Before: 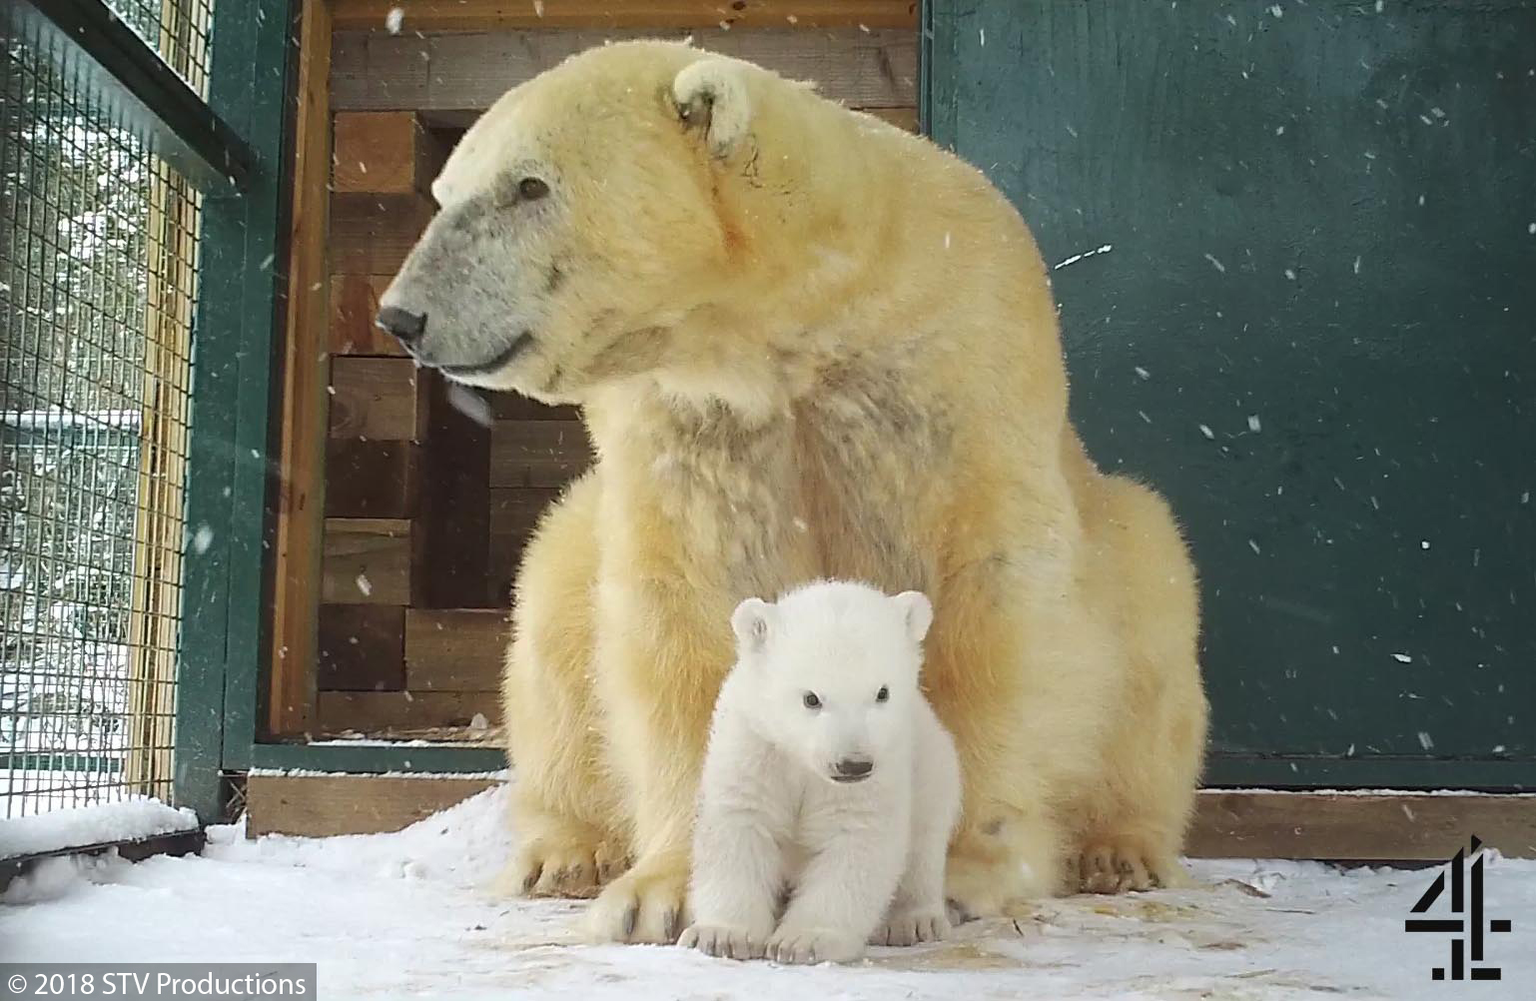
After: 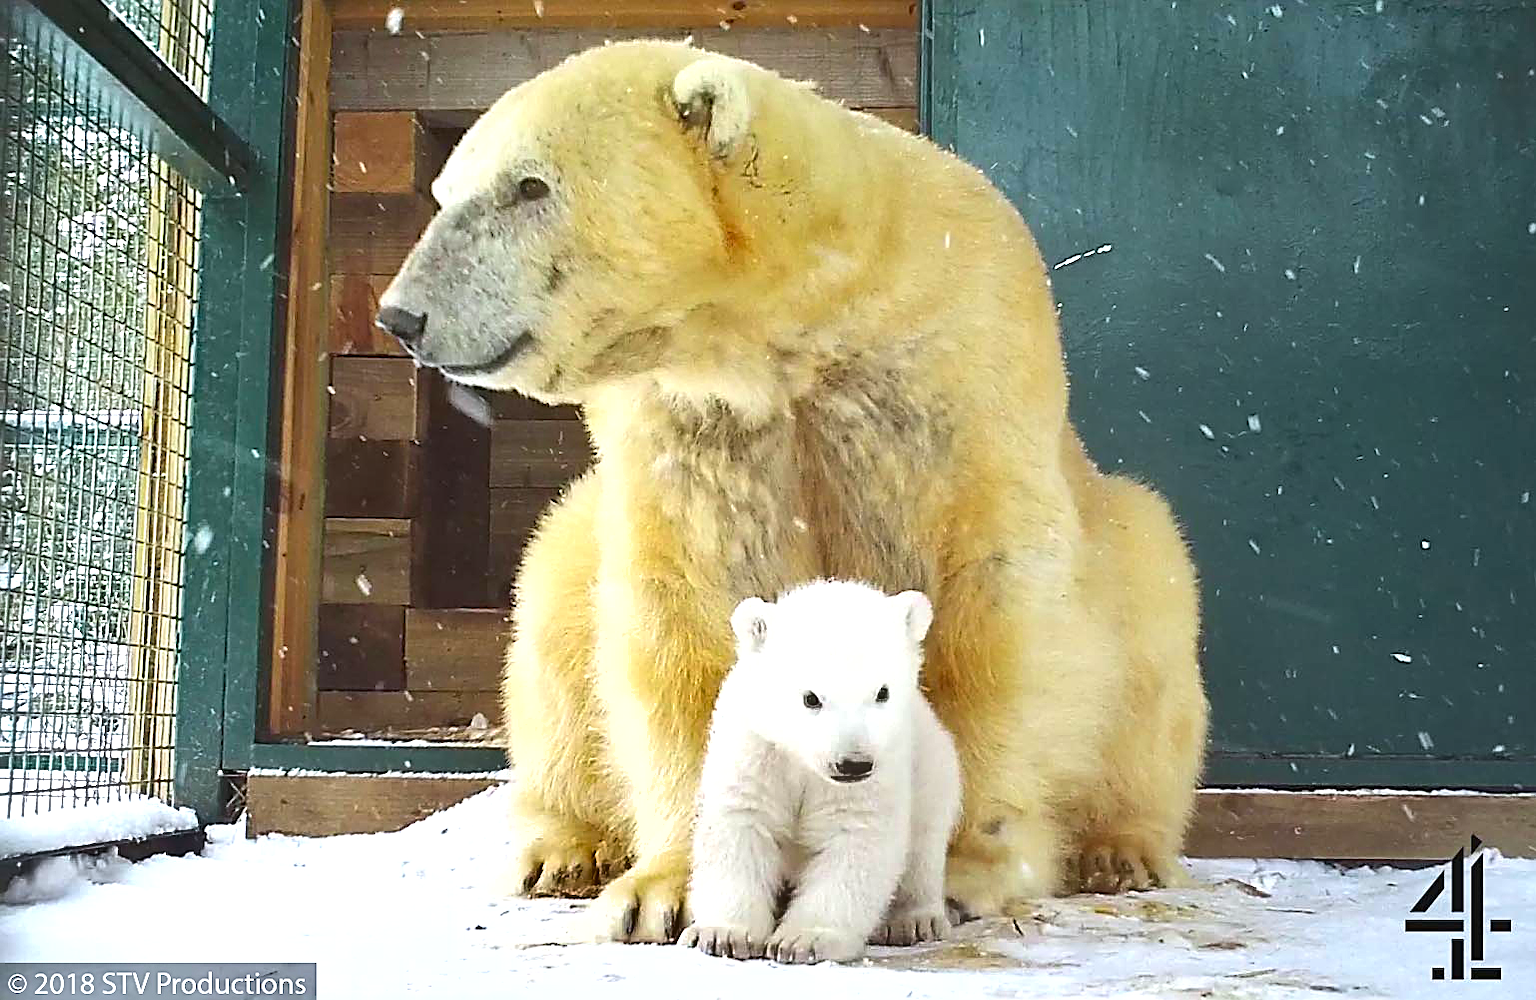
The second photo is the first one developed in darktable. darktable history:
exposure: black level correction 0, exposure 0.7 EV, compensate exposure bias true, compensate highlight preservation false
shadows and highlights: shadows 25, highlights -48, soften with gaussian
sharpen: on, module defaults
contrast brightness saturation: contrast 0.08, saturation 0.2
white balance: red 0.983, blue 1.036
